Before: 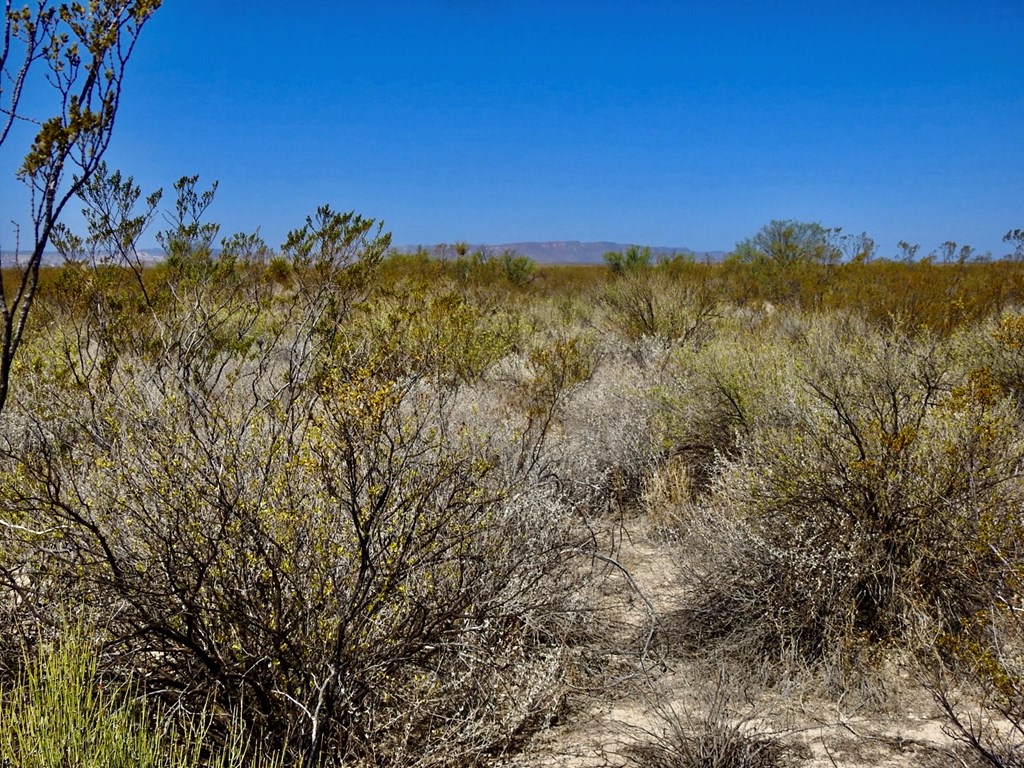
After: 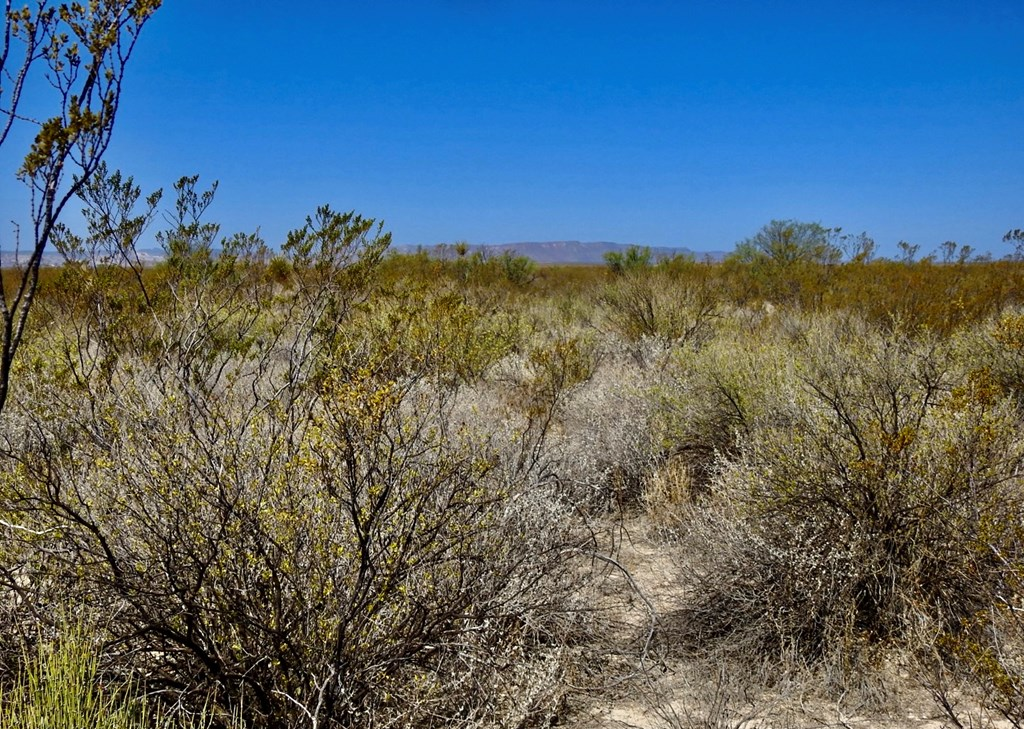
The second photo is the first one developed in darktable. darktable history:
crop and rotate: top 0.007%, bottom 5.031%
